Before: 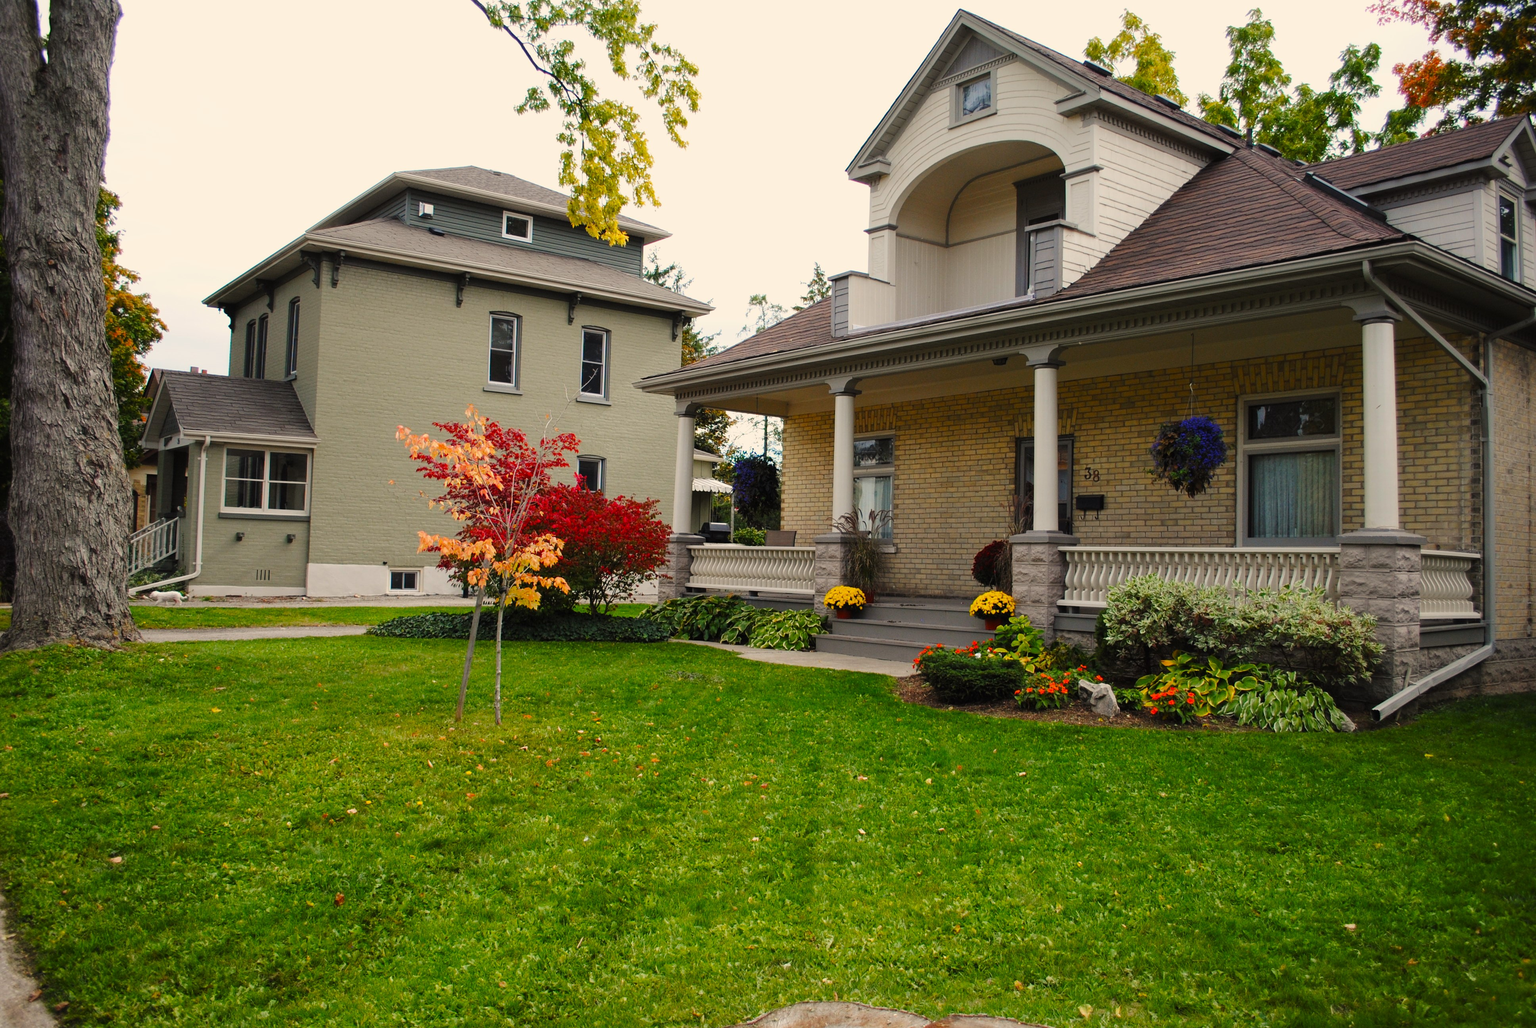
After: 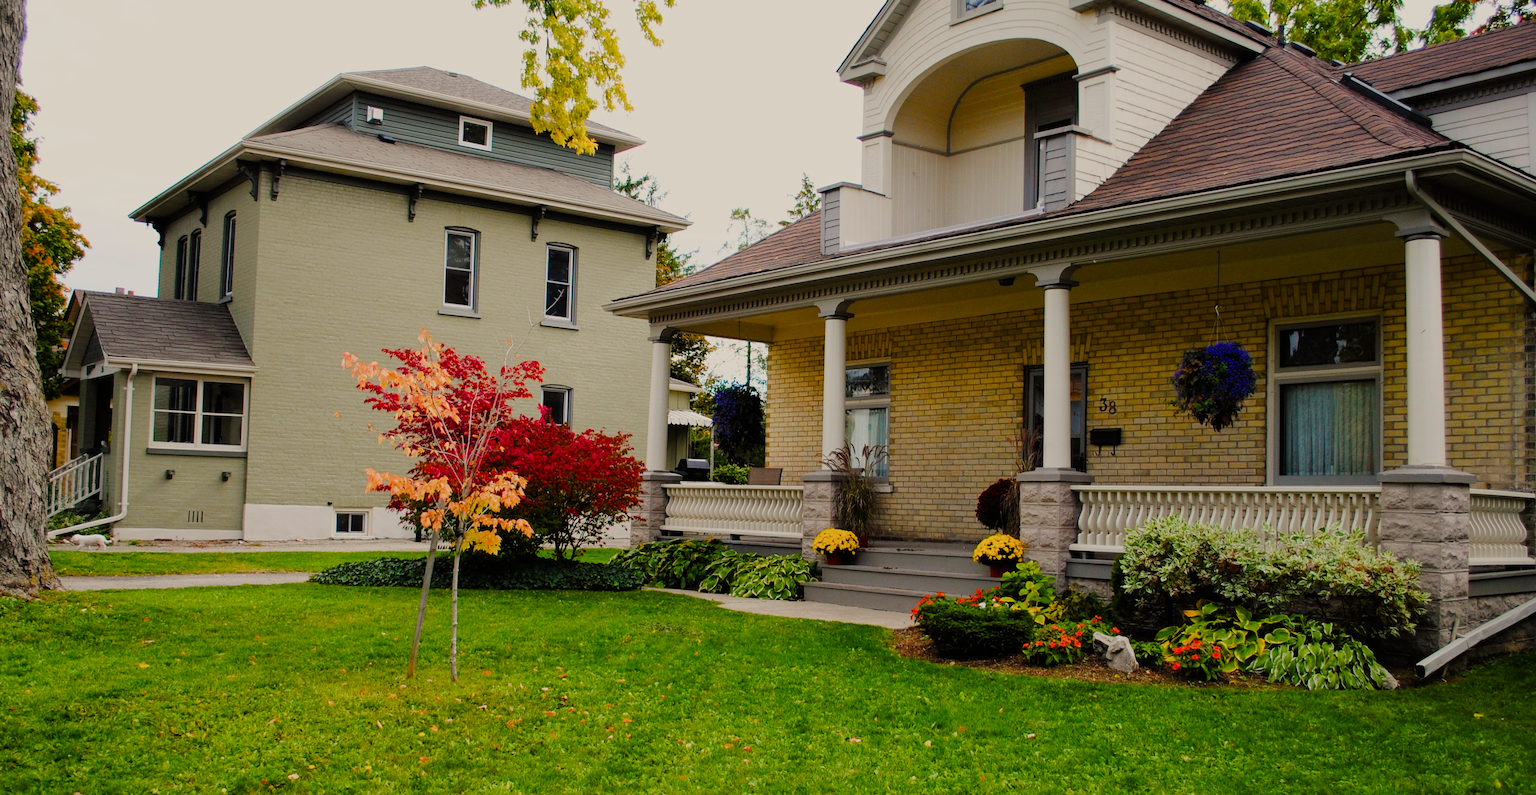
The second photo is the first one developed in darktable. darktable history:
crop: left 5.596%, top 10.314%, right 3.534%, bottom 19.395%
filmic rgb: black relative exposure -7.65 EV, white relative exposure 4.56 EV, hardness 3.61
exposure: exposure 0.127 EV, compensate highlight preservation false
color balance rgb: perceptual saturation grading › global saturation 20%, perceptual saturation grading › highlights -25%, perceptual saturation grading › shadows 50%
